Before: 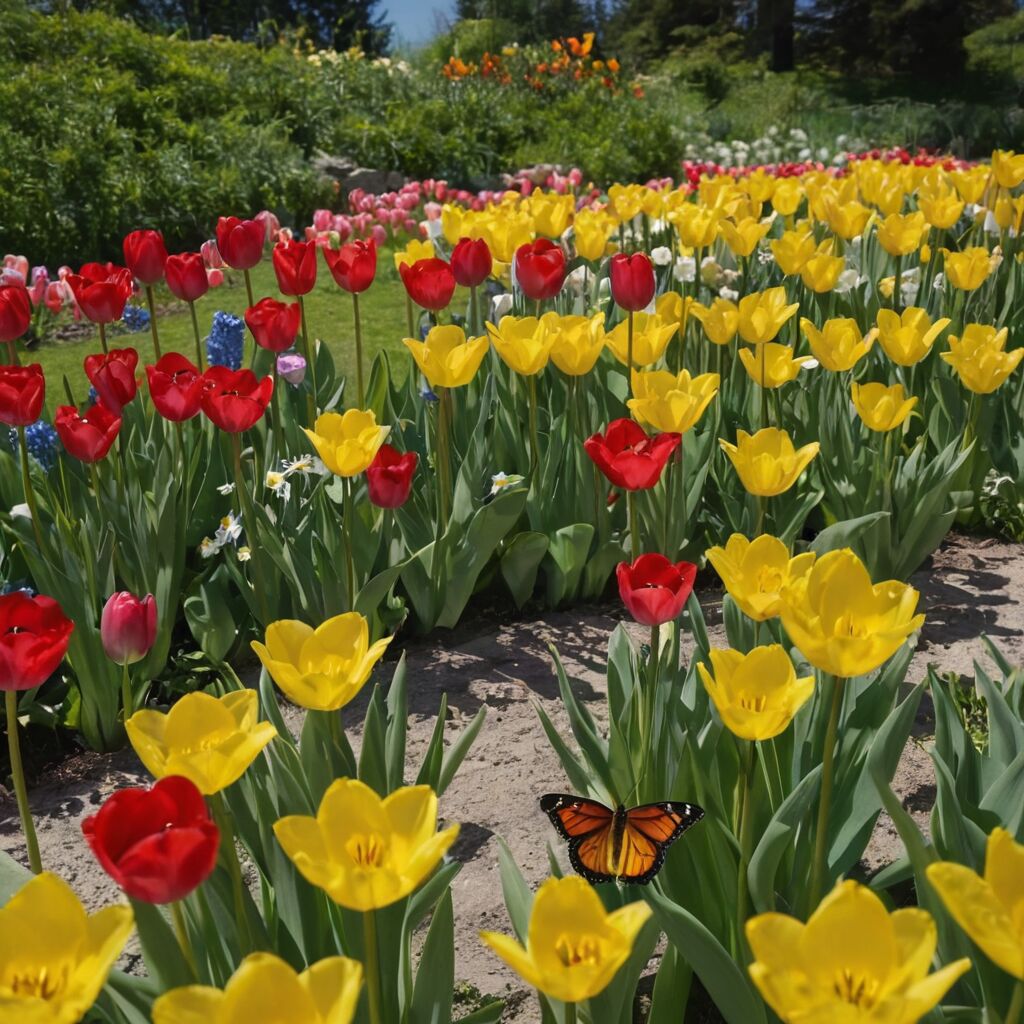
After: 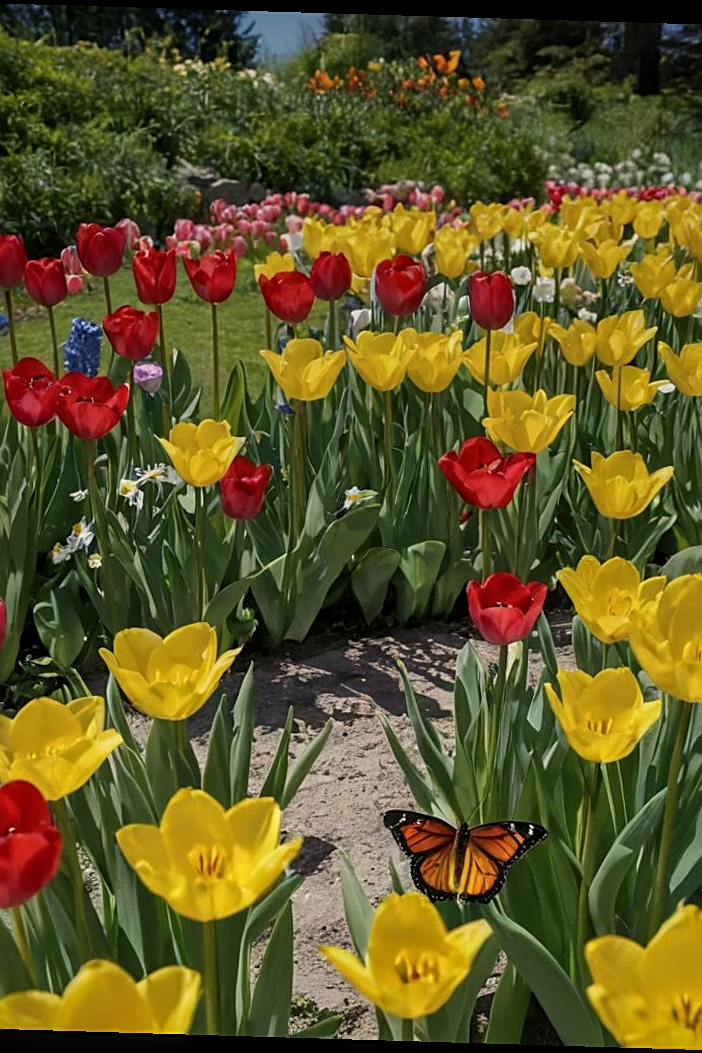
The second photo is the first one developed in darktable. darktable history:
sharpen: on, module defaults
local contrast: on, module defaults
rotate and perspective: rotation 1.72°, automatic cropping off
crop and rotate: left 15.546%, right 17.787%
graduated density: on, module defaults
